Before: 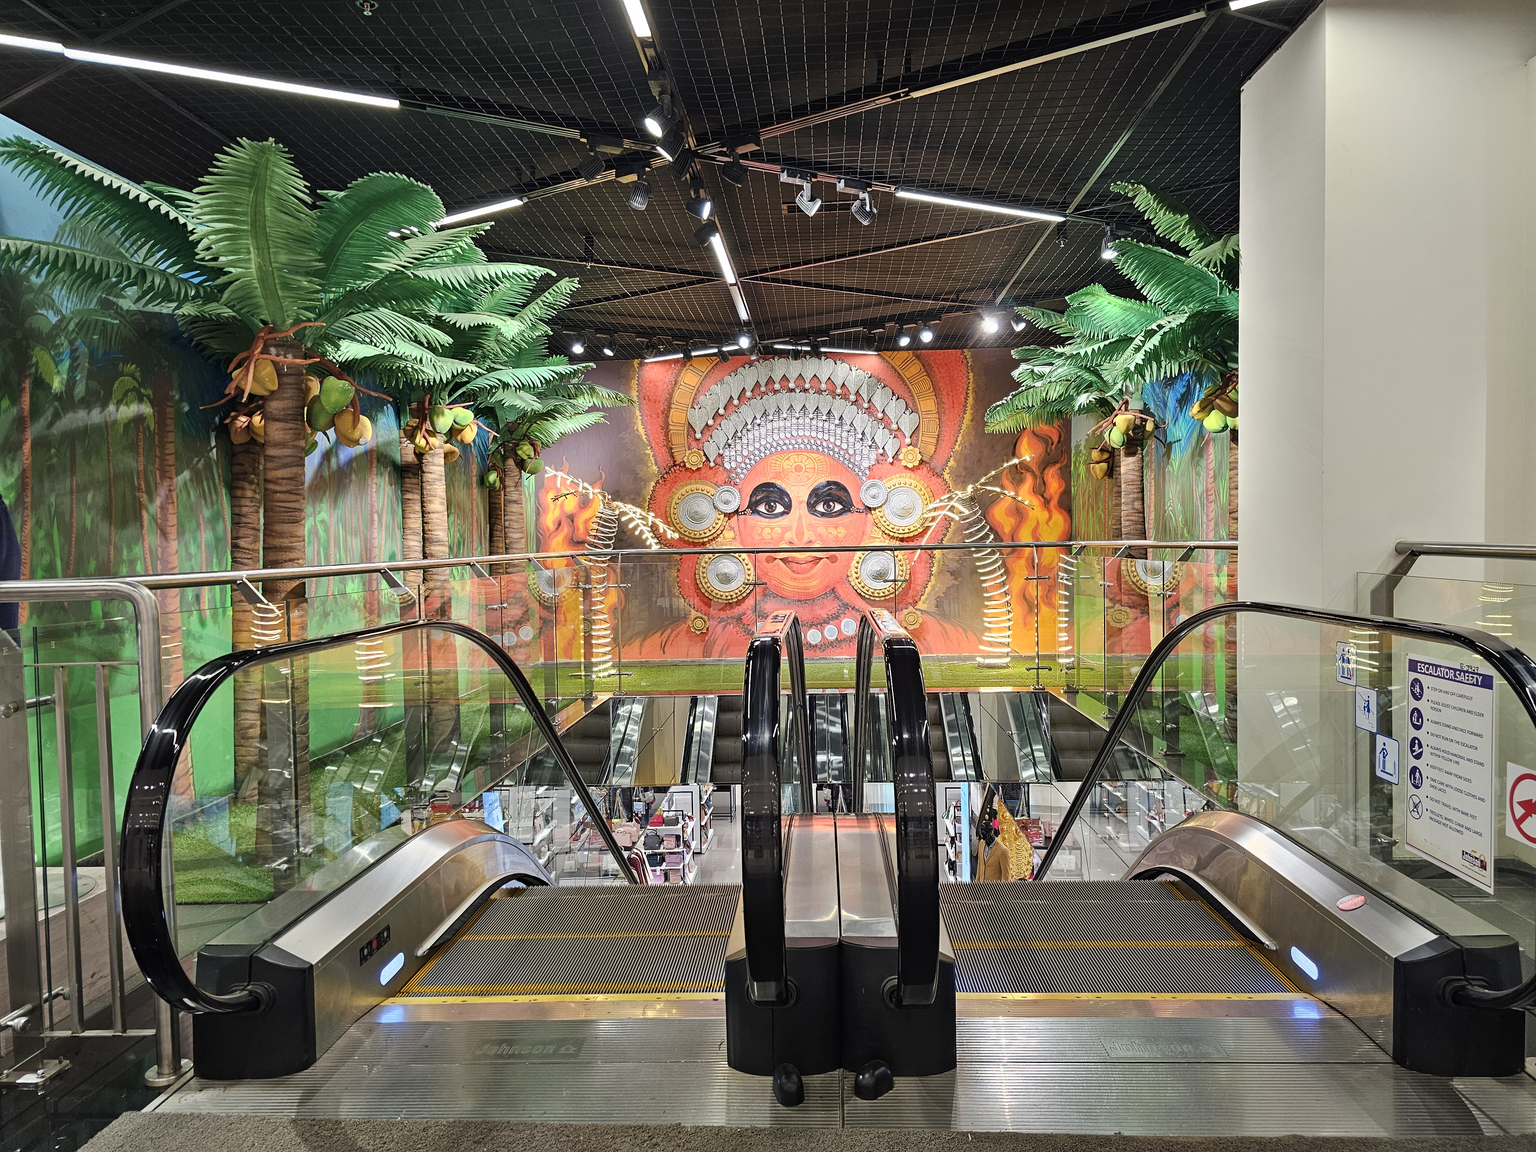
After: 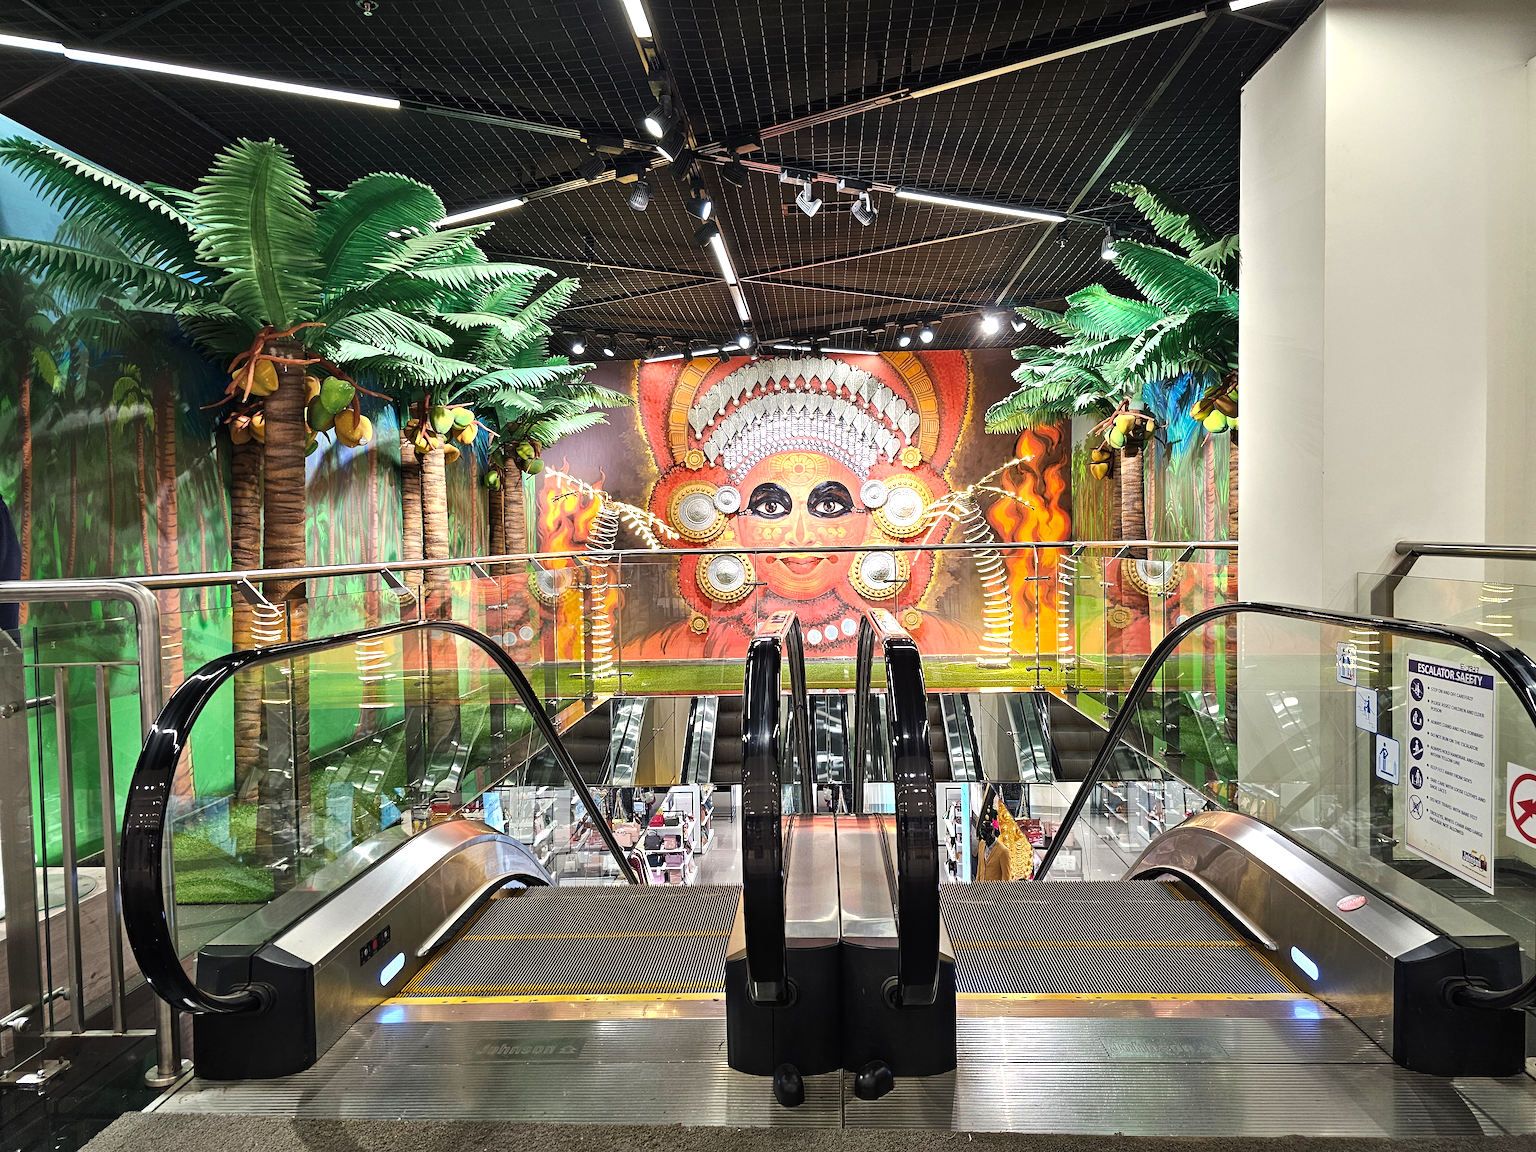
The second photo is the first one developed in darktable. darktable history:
color balance rgb: perceptual saturation grading › global saturation -0.08%, perceptual brilliance grading › global brilliance 14.833%, perceptual brilliance grading › shadows -34.521%, global vibrance 9.525%
